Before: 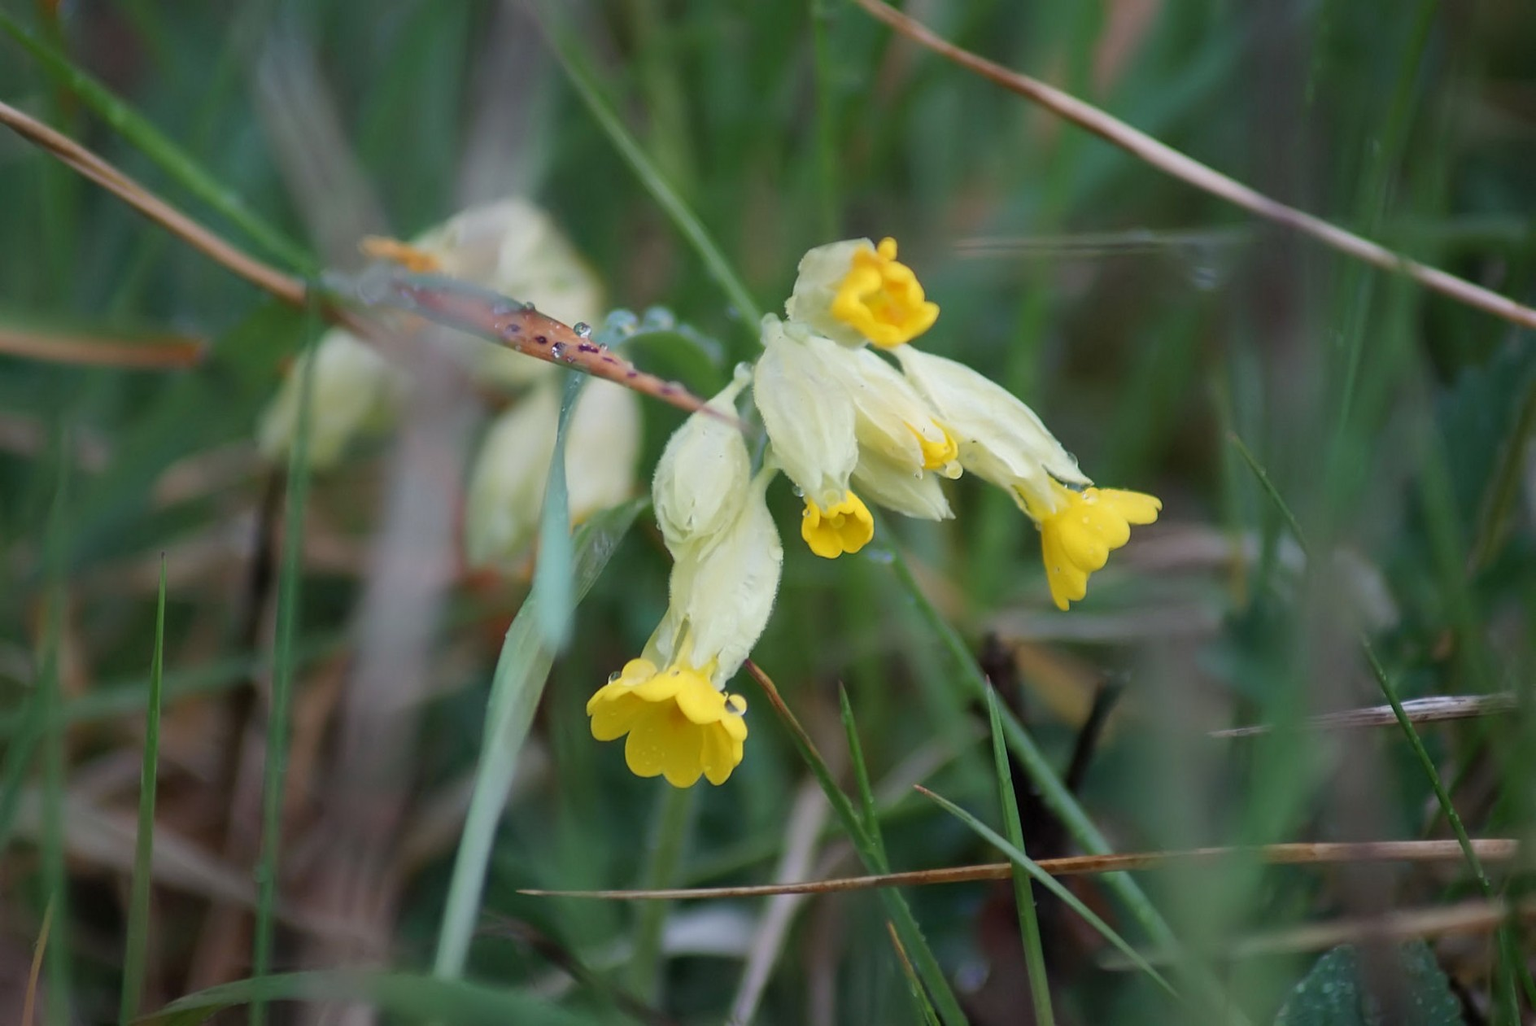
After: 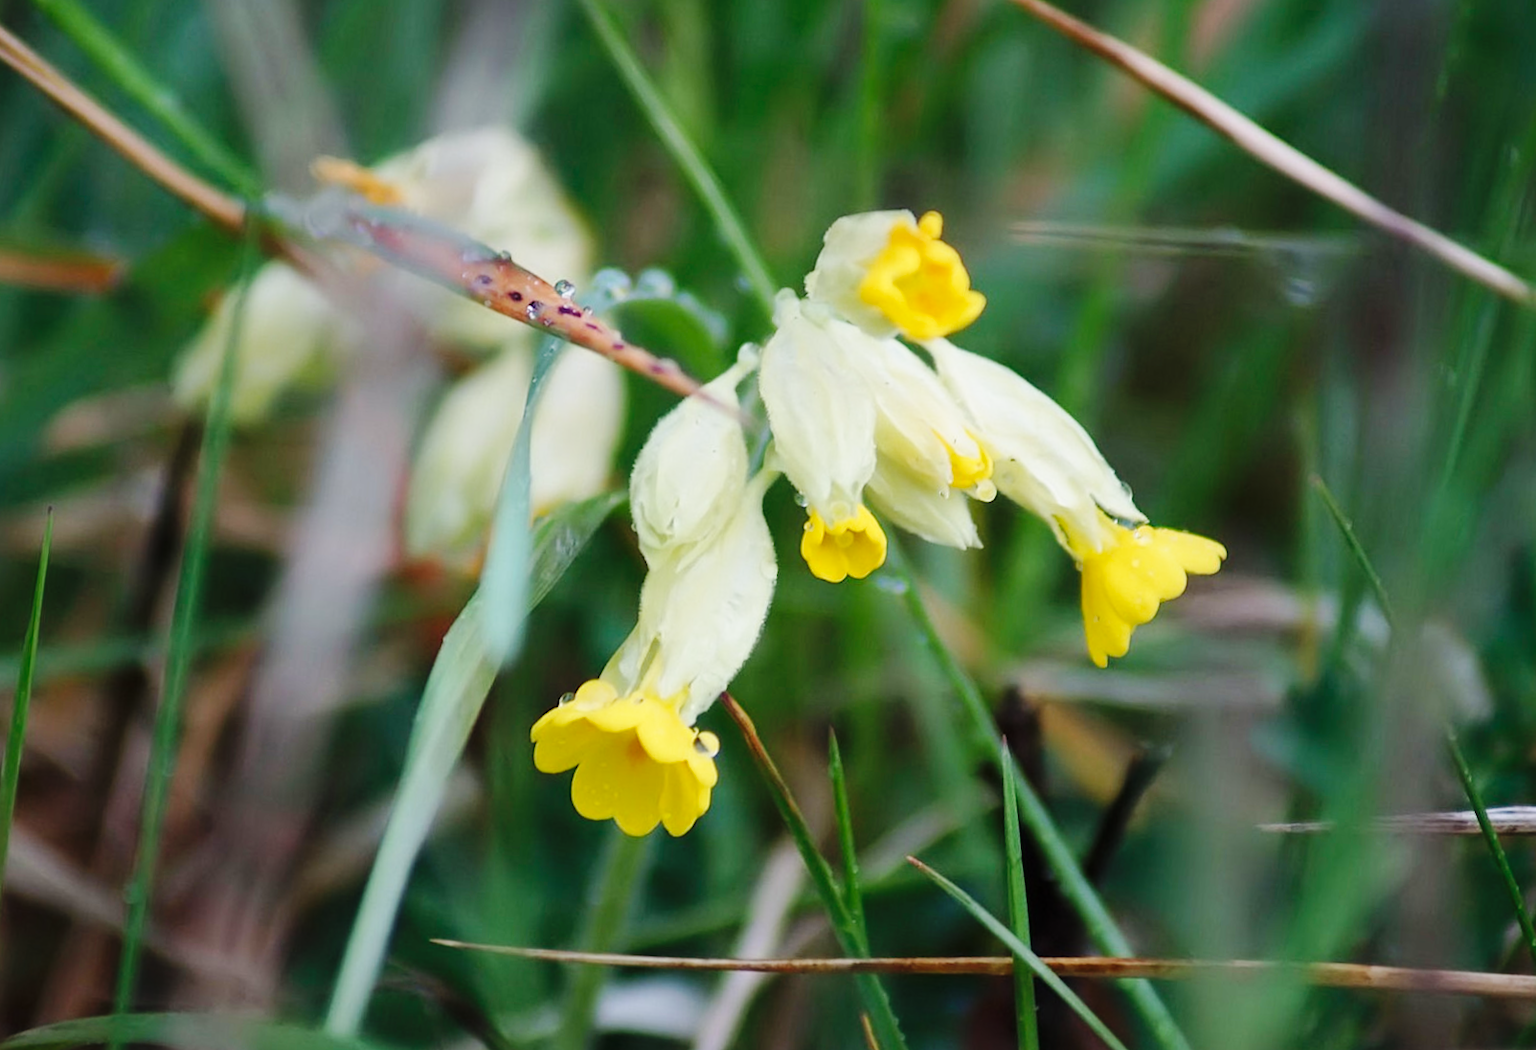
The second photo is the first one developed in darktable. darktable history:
base curve: curves: ch0 [(0, 0) (0.036, 0.025) (0.121, 0.166) (0.206, 0.329) (0.605, 0.79) (1, 1)], preserve colors none
exposure: exposure 0 EV, compensate highlight preservation false
color correction: saturation 0.99
rotate and perspective: rotation 1.72°, automatic cropping off
crop and rotate: angle -3.27°, left 5.211%, top 5.211%, right 4.607%, bottom 4.607%
